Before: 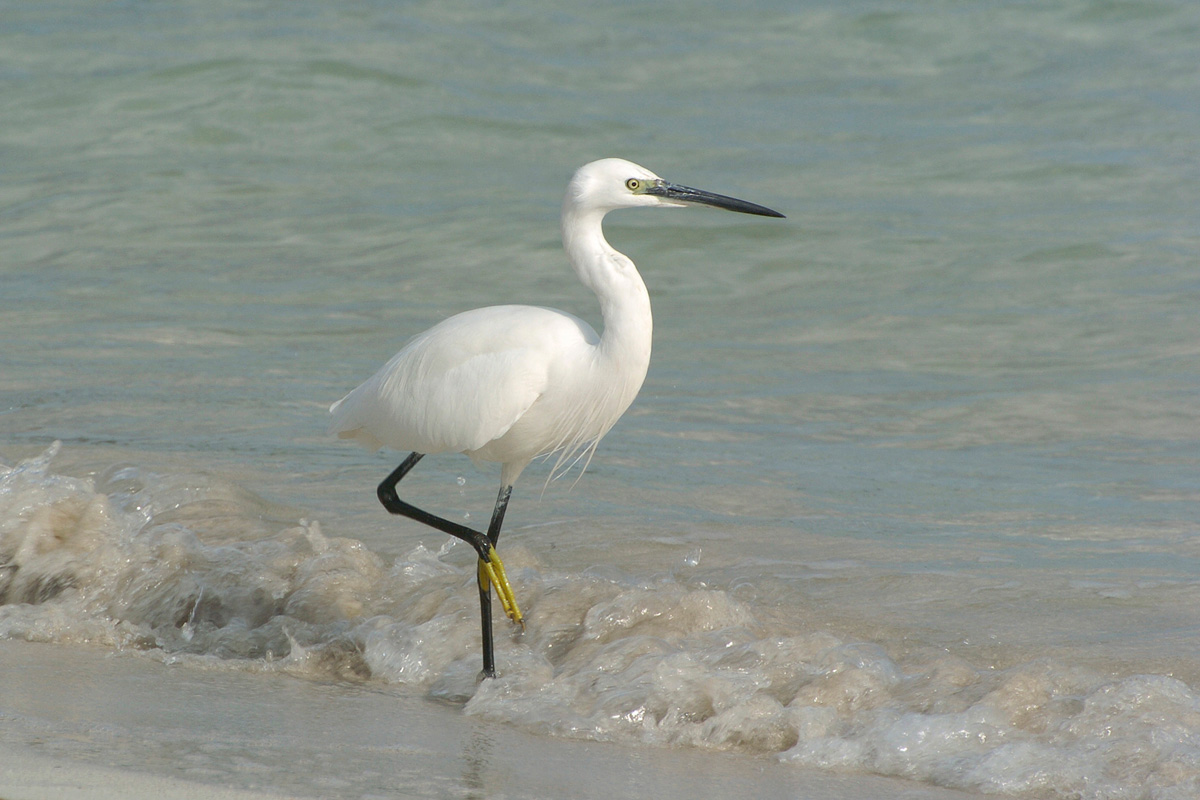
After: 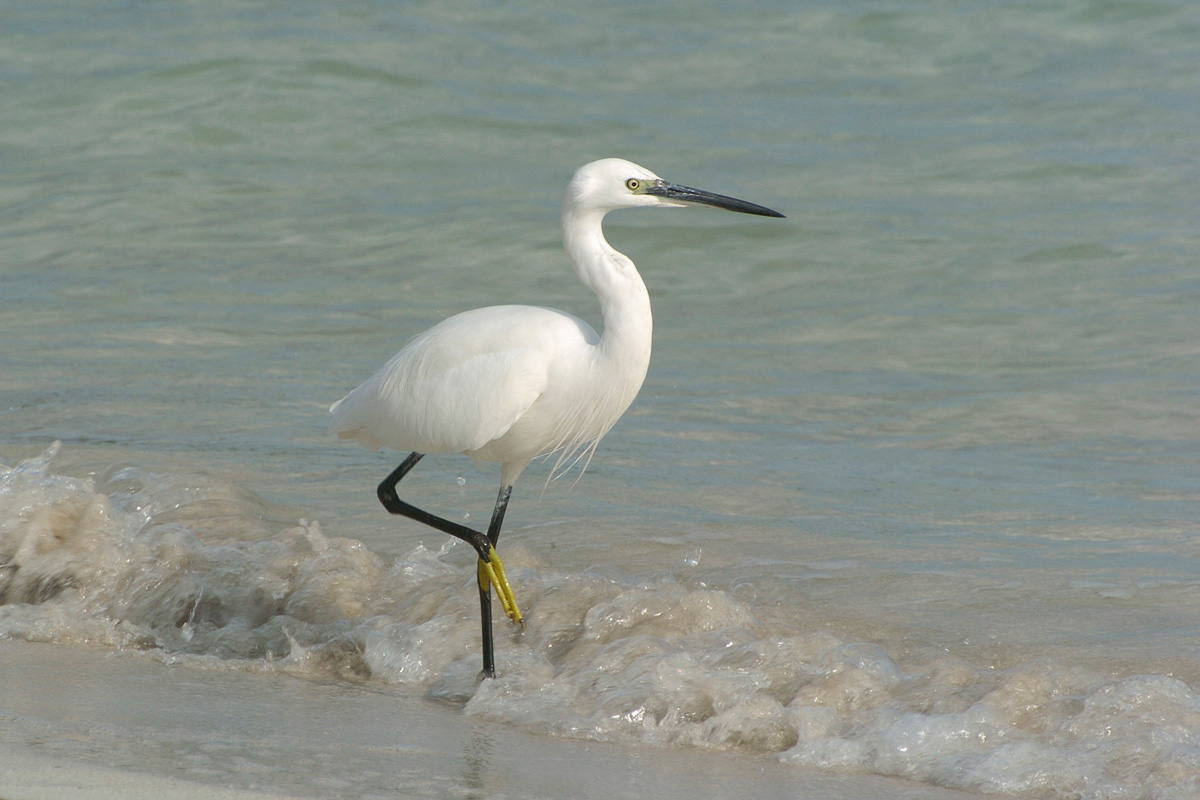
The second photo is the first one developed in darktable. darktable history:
exposure: exposure -0.04 EV, compensate highlight preservation false
